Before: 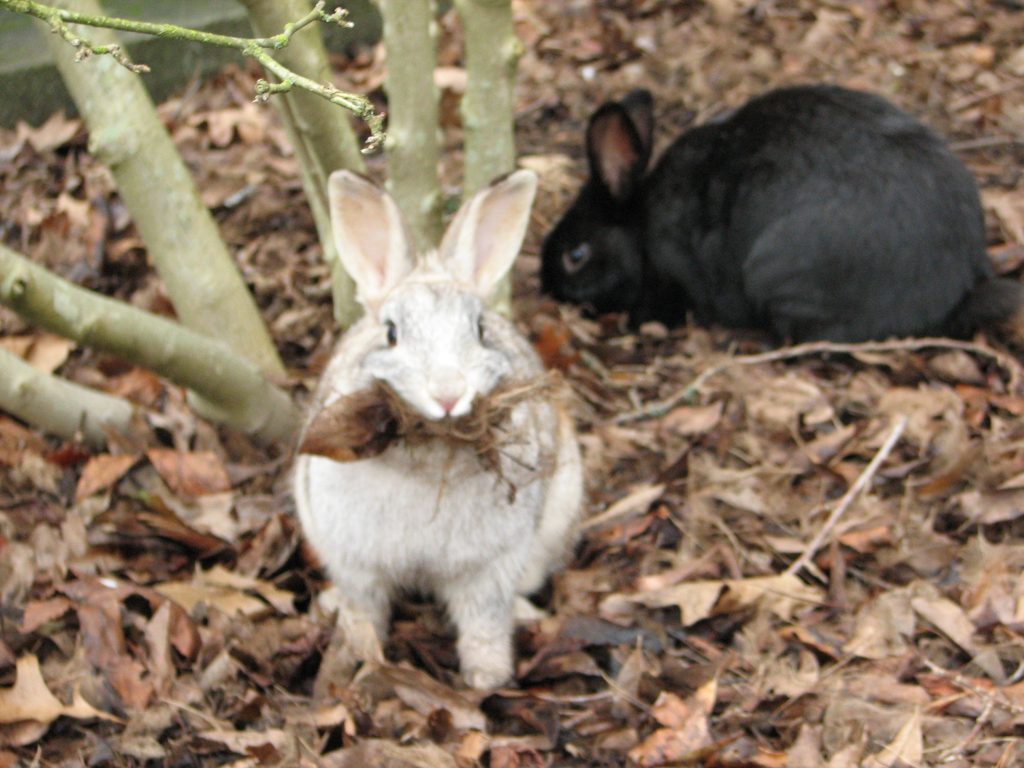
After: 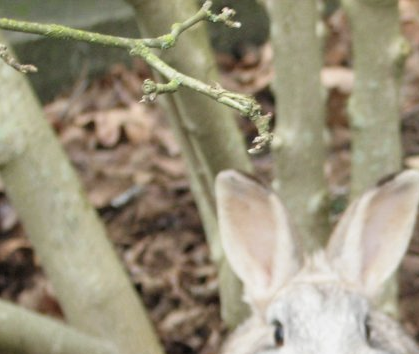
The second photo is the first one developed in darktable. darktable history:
exposure: exposure -0.179 EV, compensate exposure bias true, compensate highlight preservation false
crop and rotate: left 11.128%, top 0.05%, right 47.866%, bottom 53.805%
color correction: highlights b* -0.041, saturation 0.835
